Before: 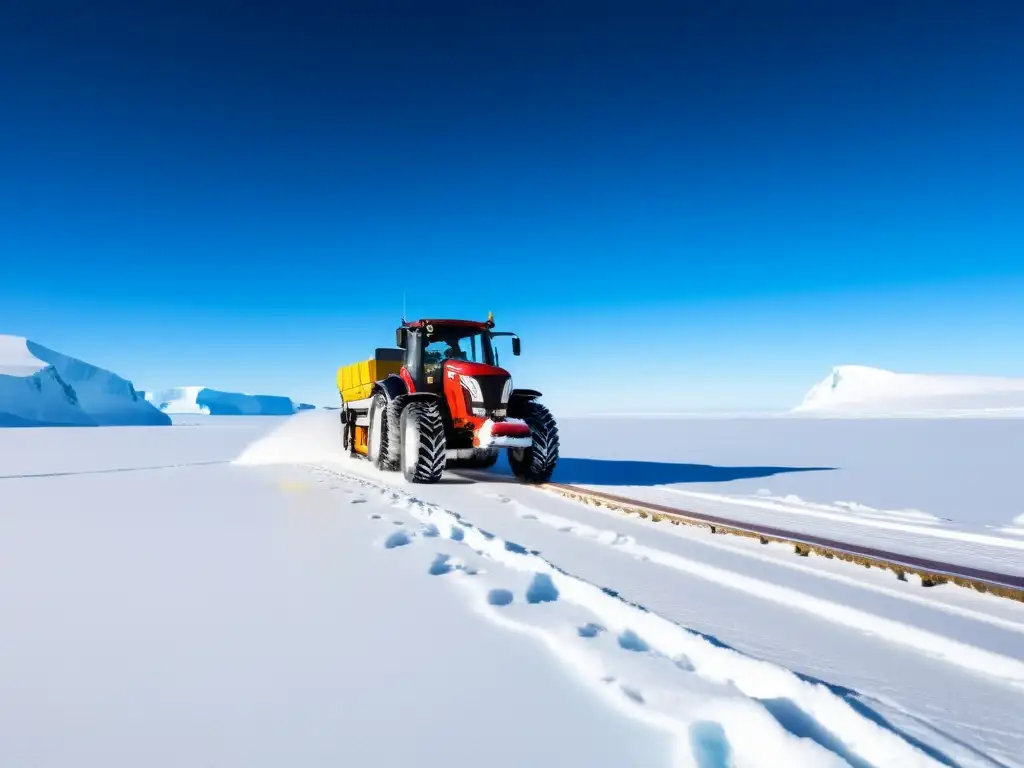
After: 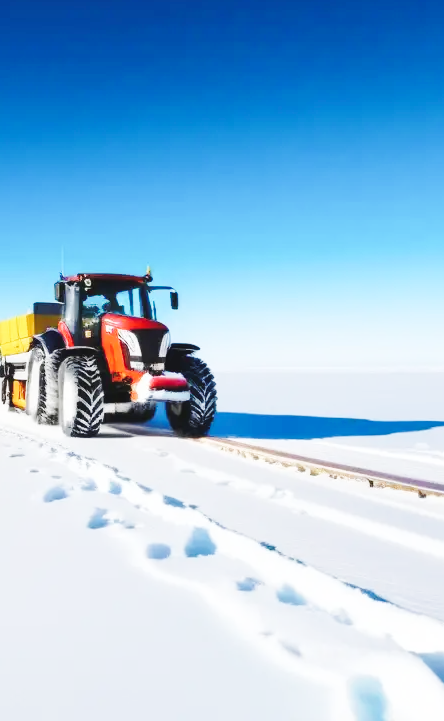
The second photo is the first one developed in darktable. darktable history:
base curve: curves: ch0 [(0, 0.007) (0.028, 0.063) (0.121, 0.311) (0.46, 0.743) (0.859, 0.957) (1, 1)], preserve colors none
crop: left 33.452%, top 6.025%, right 23.155%
